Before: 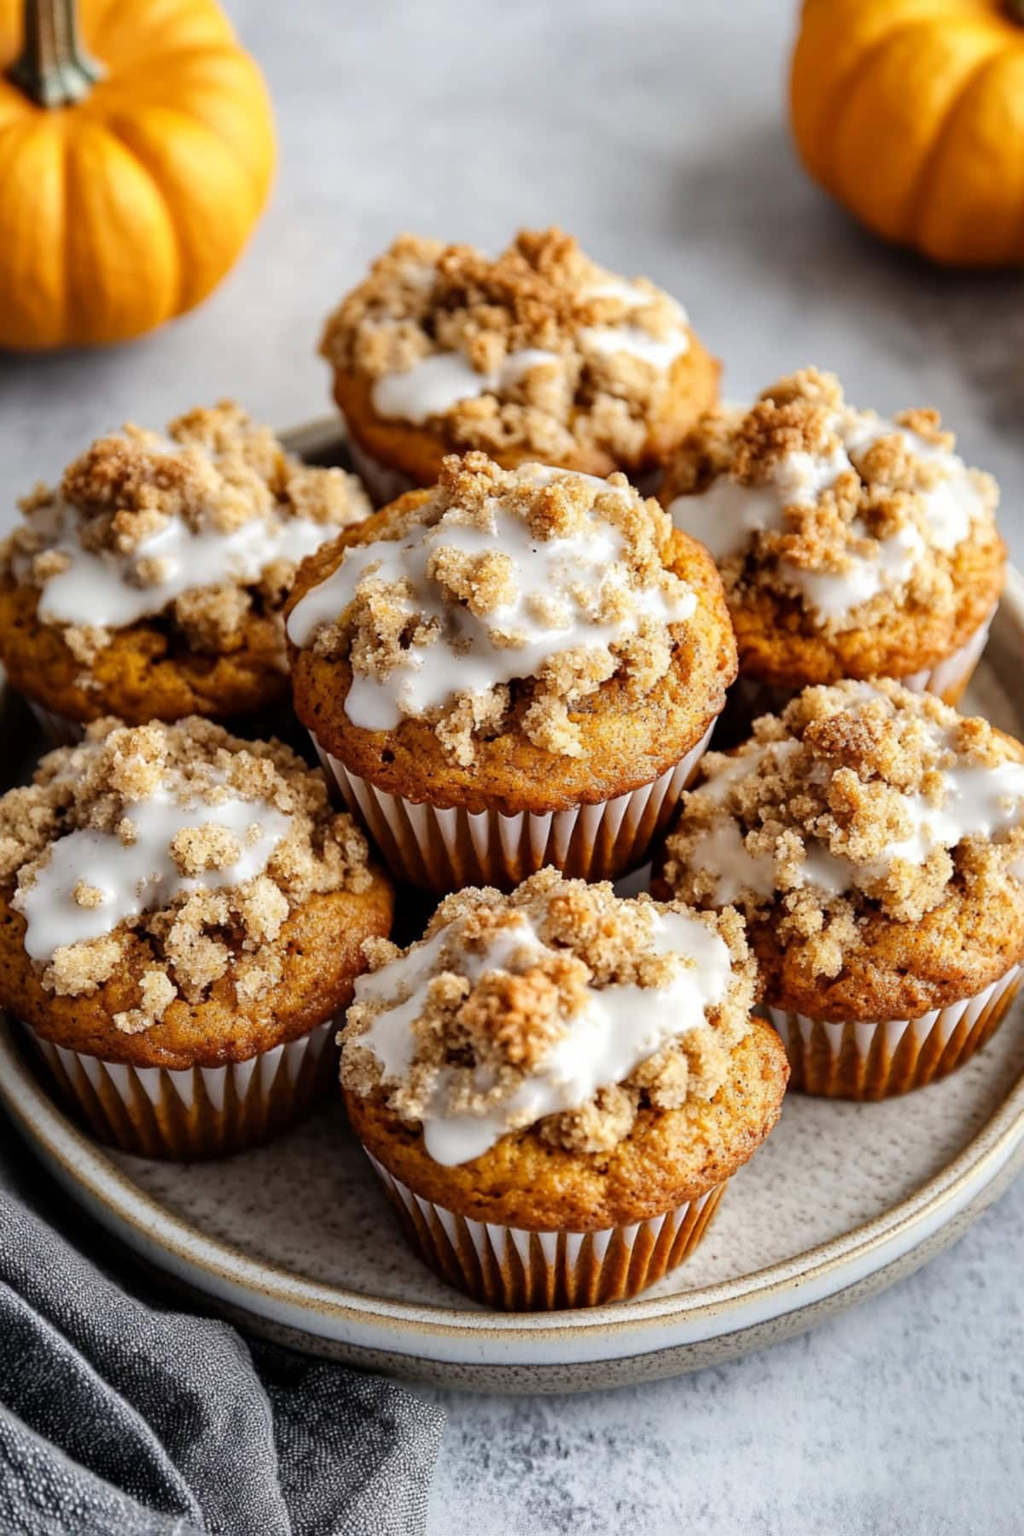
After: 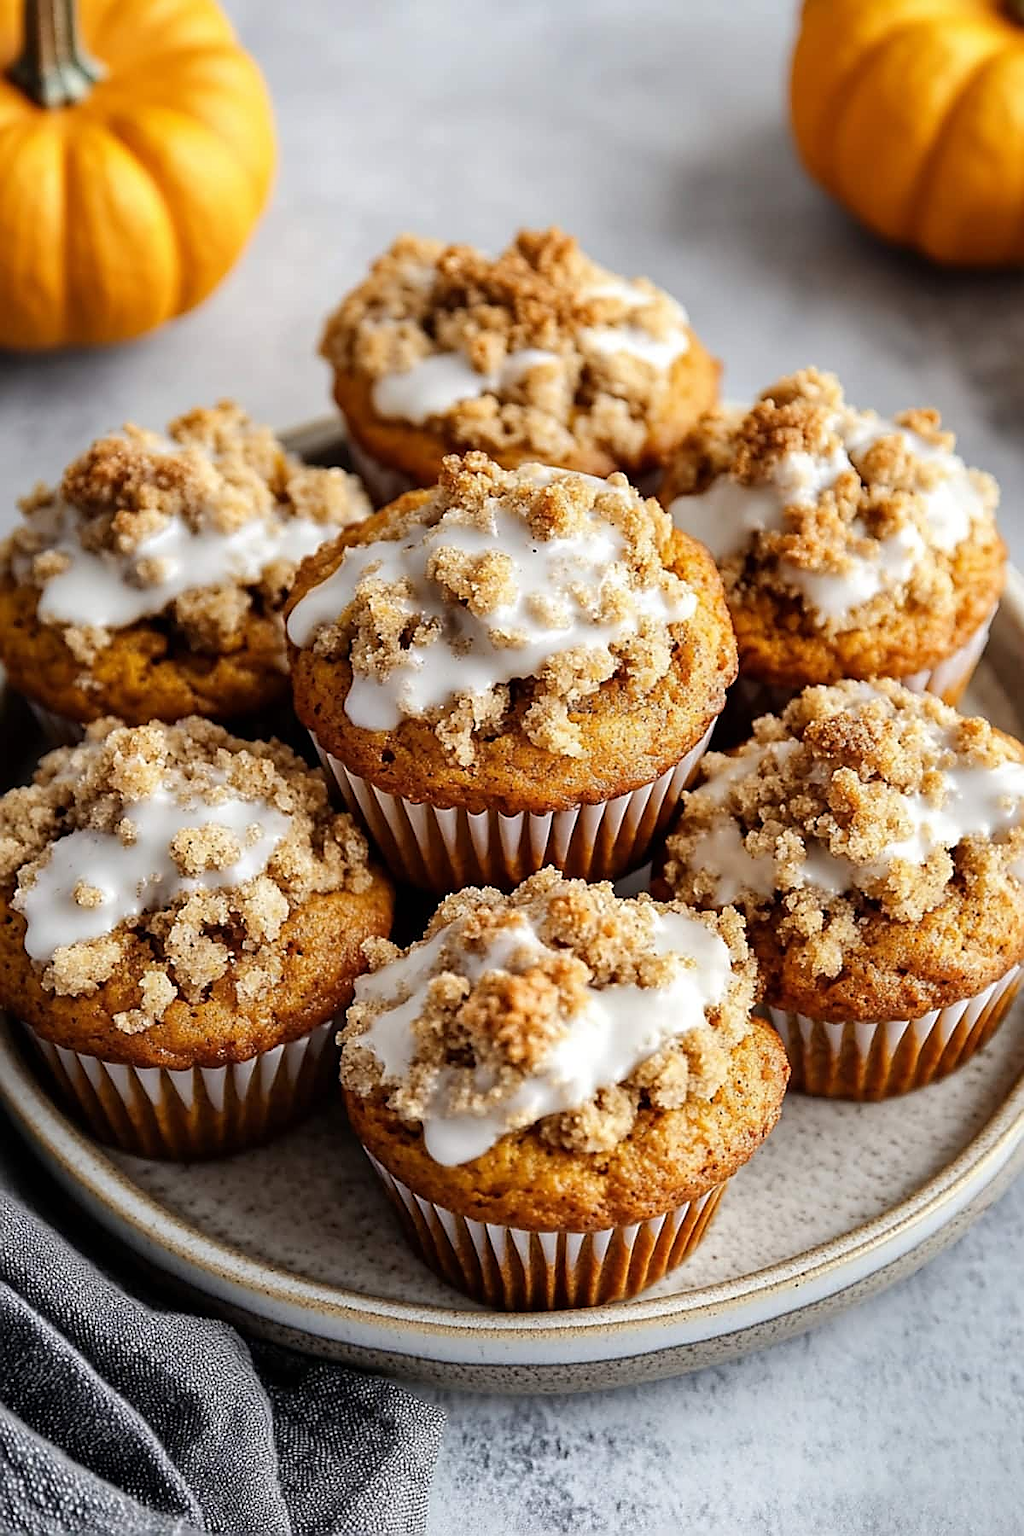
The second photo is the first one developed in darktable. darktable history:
sharpen: radius 1.357, amount 1.237, threshold 0.627
tone equalizer: edges refinement/feathering 500, mask exposure compensation -1.57 EV, preserve details no
